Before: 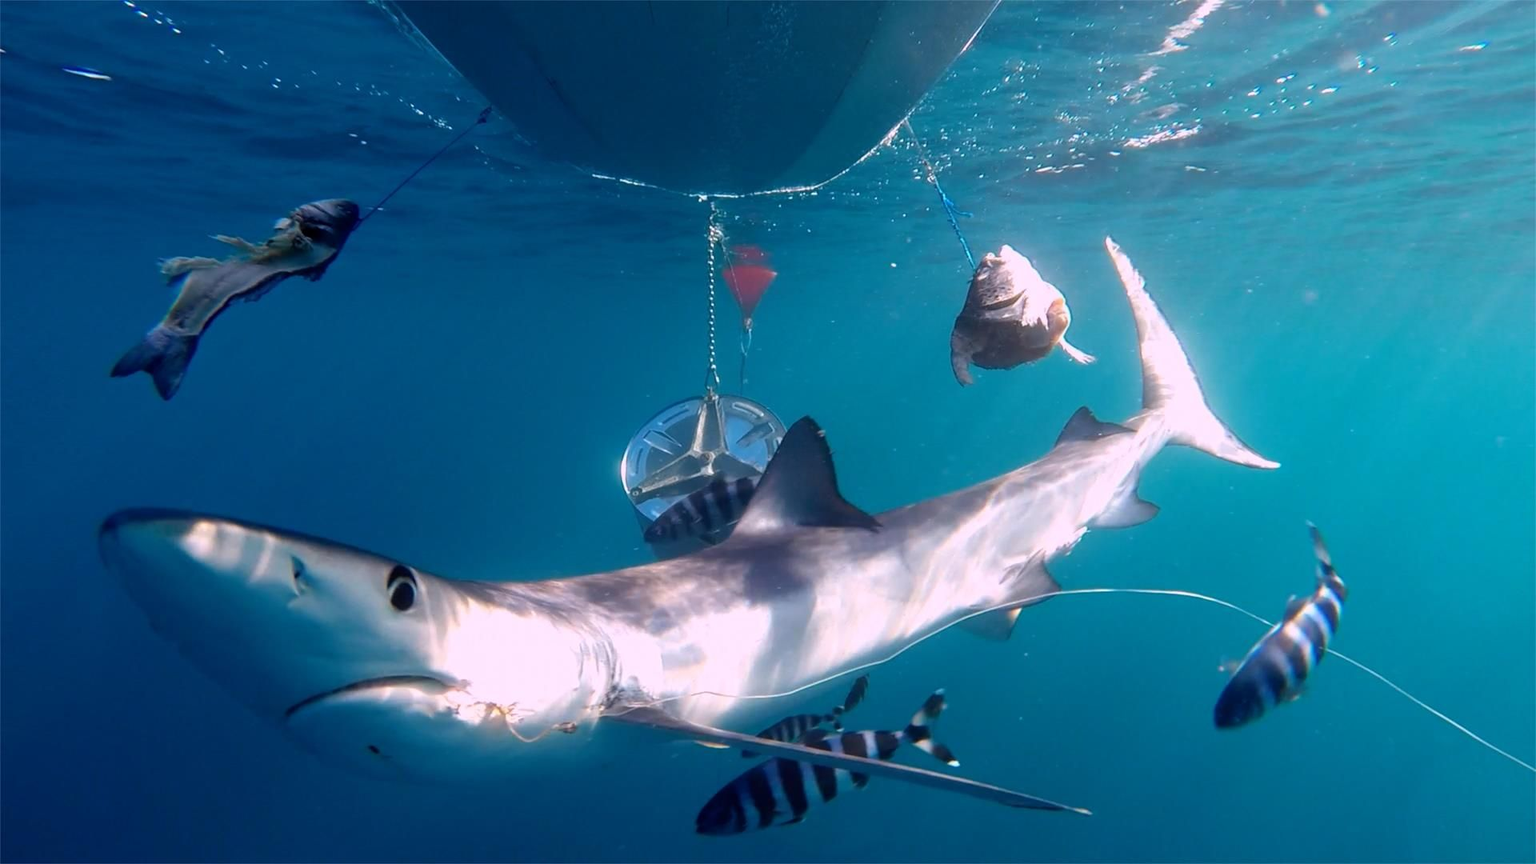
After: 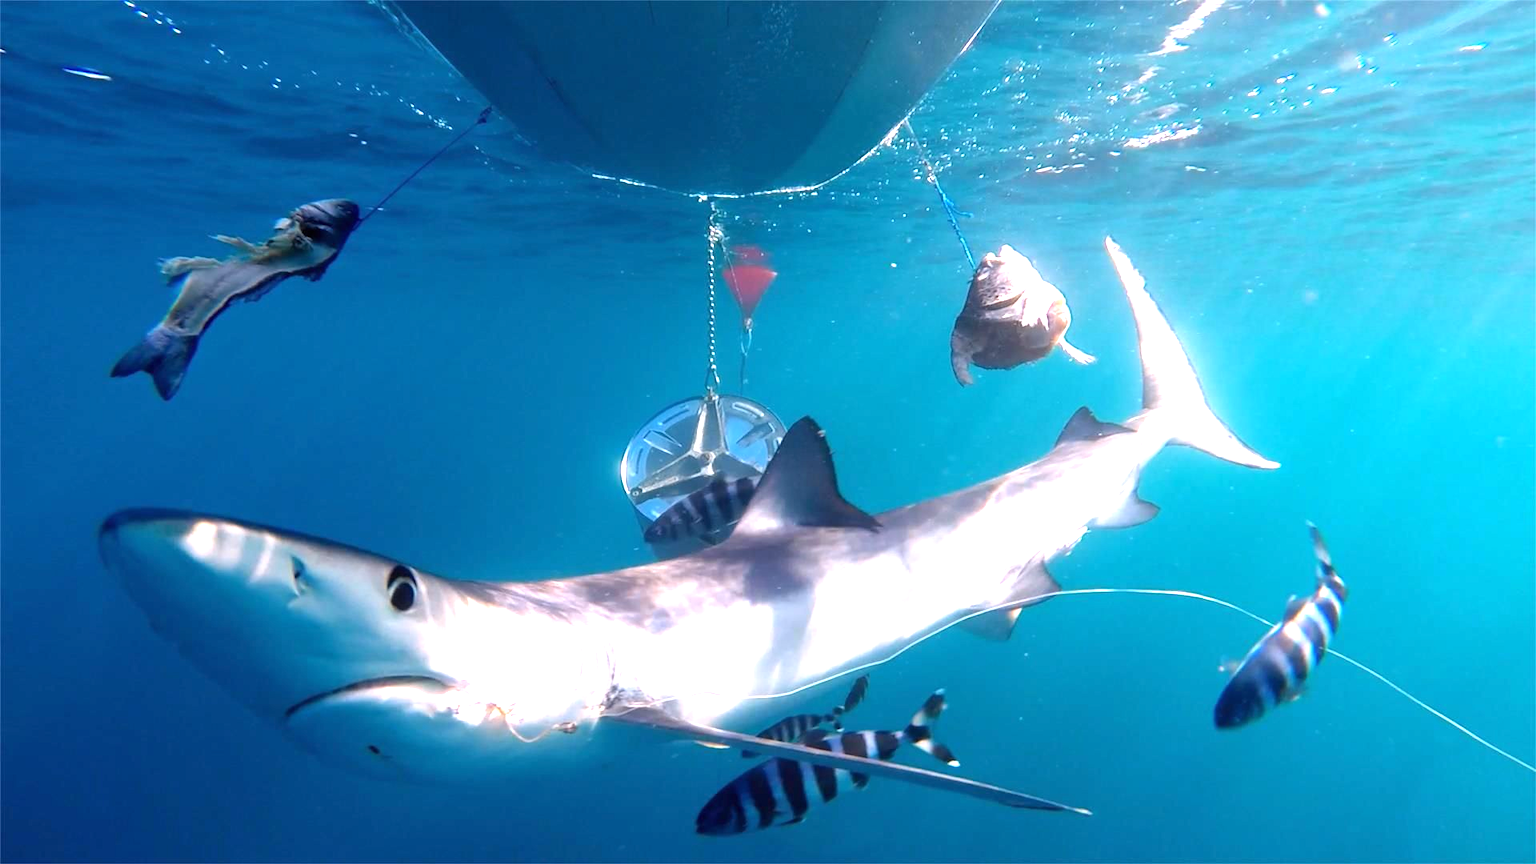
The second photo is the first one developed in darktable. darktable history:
exposure: black level correction 0, exposure 1 EV, compensate highlight preservation false
contrast equalizer: y [[0.5 ×6], [0.5 ×6], [0.5, 0.5, 0.501, 0.545, 0.707, 0.863], [0 ×6], [0 ×6]]
